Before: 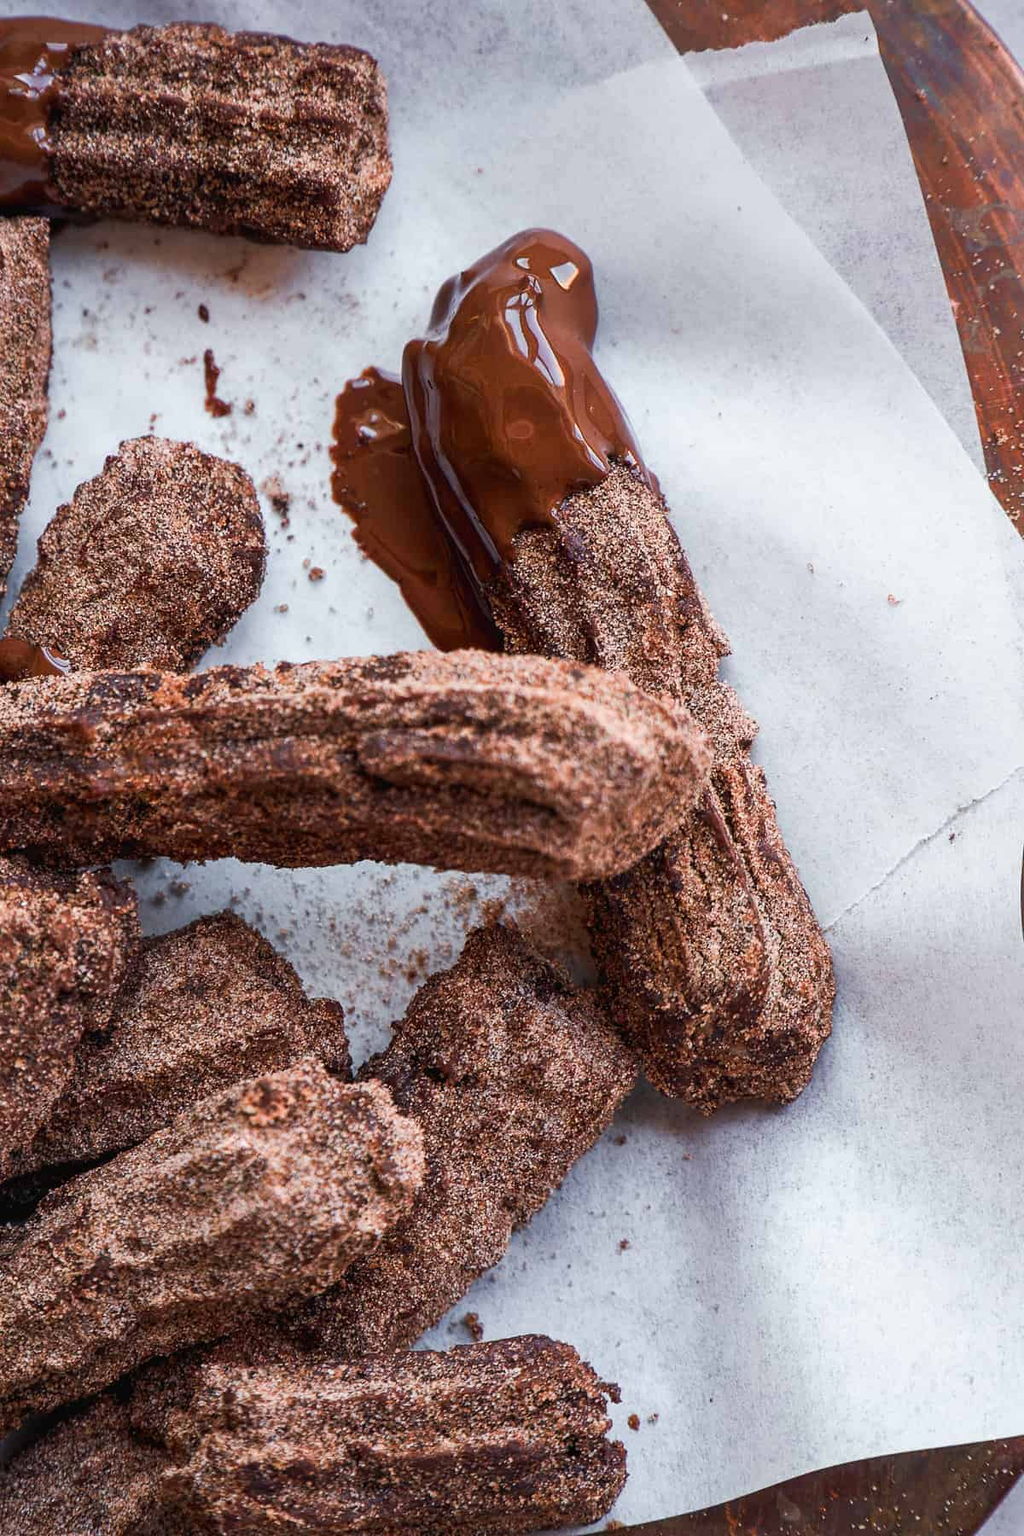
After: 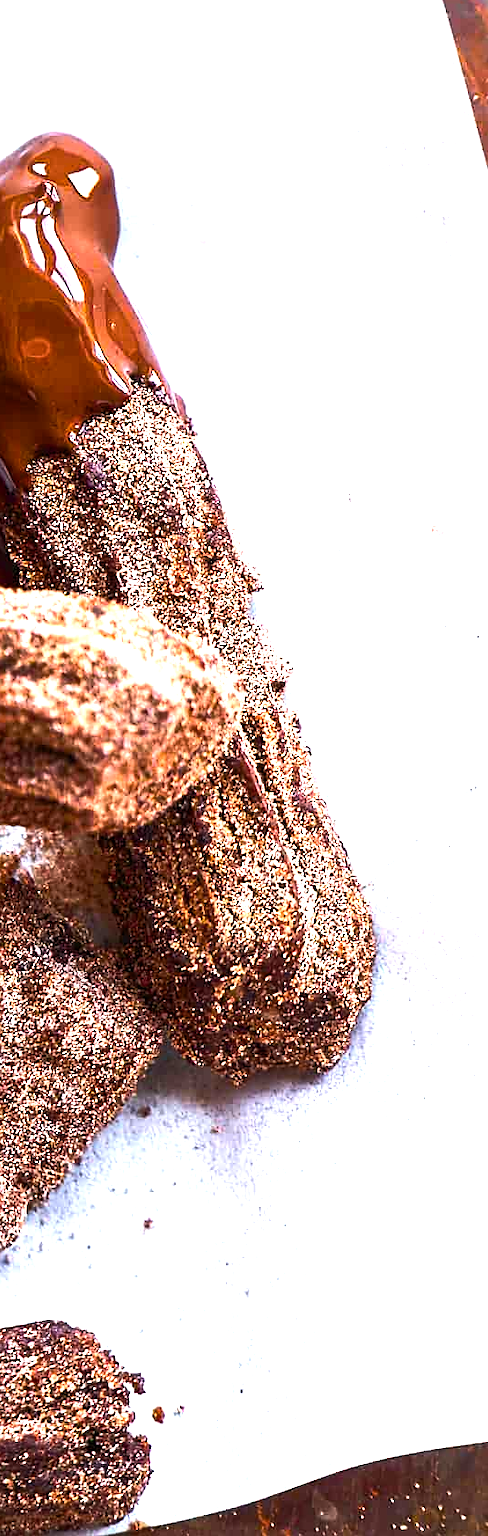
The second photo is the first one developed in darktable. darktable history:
crop: left 47.543%, top 6.923%, right 7.984%
exposure: exposure 1.491 EV, compensate highlight preservation false
sharpen: radius 1.883, amount 0.394, threshold 1.151
color balance rgb: power › luminance 0.905%, power › chroma 0.391%, power › hue 32.15°, perceptual saturation grading › global saturation 30.415%, perceptual brilliance grading › highlights 3.785%, perceptual brilliance grading › mid-tones -17.272%, perceptual brilliance grading › shadows -41.214%, global vibrance 15.187%
